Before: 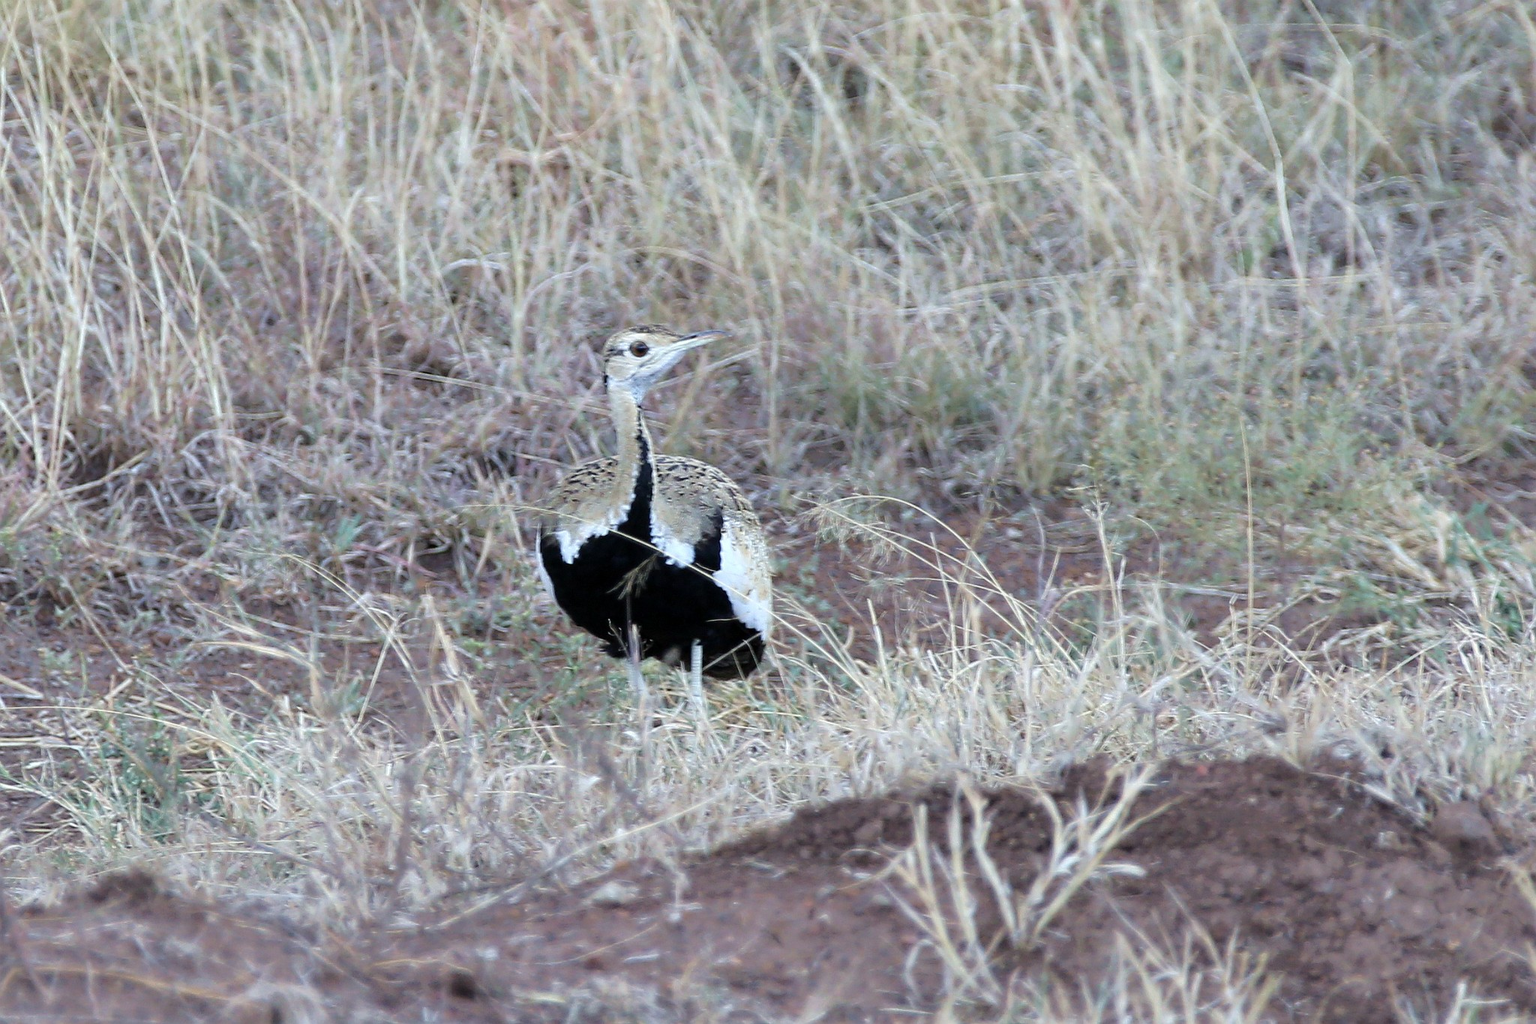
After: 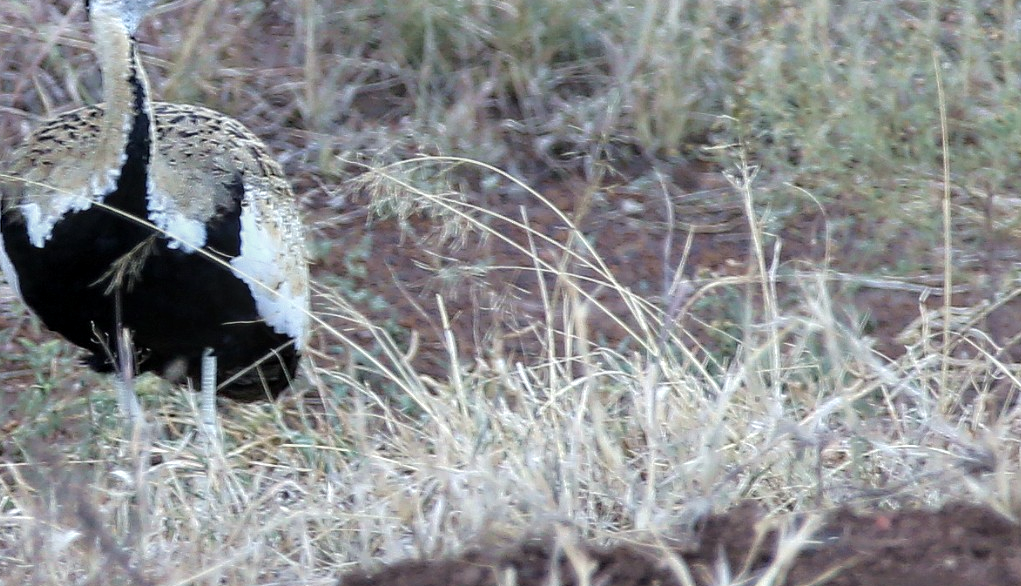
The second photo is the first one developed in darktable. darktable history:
local contrast: on, module defaults
crop: left 35.183%, top 36.977%, right 14.953%, bottom 20.039%
